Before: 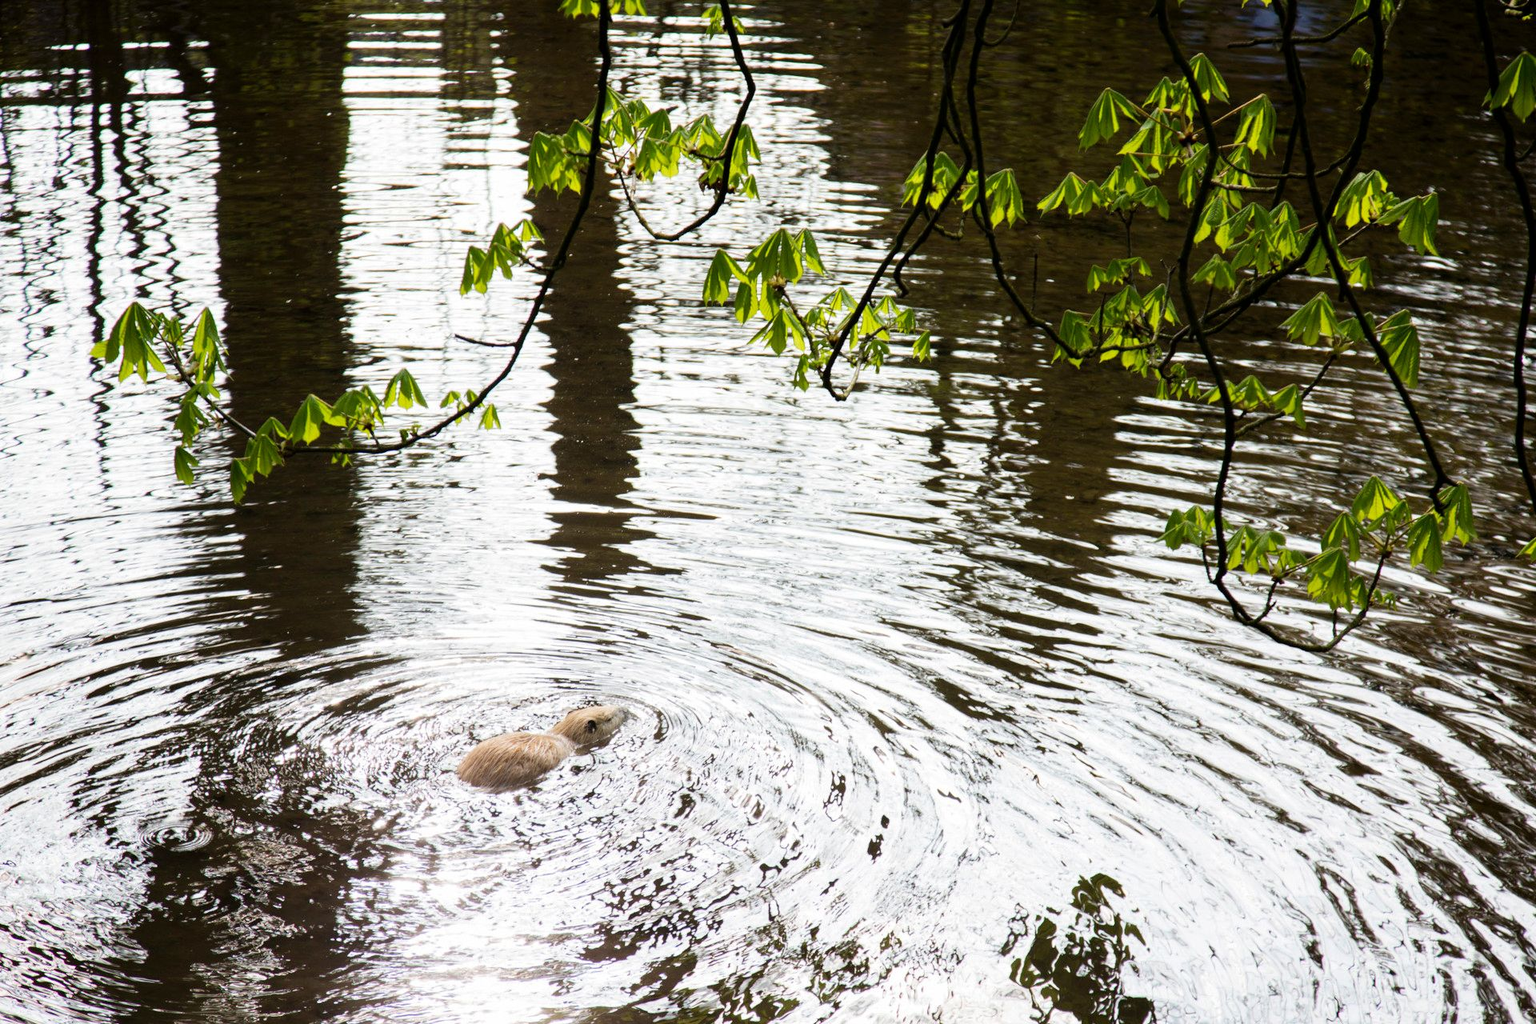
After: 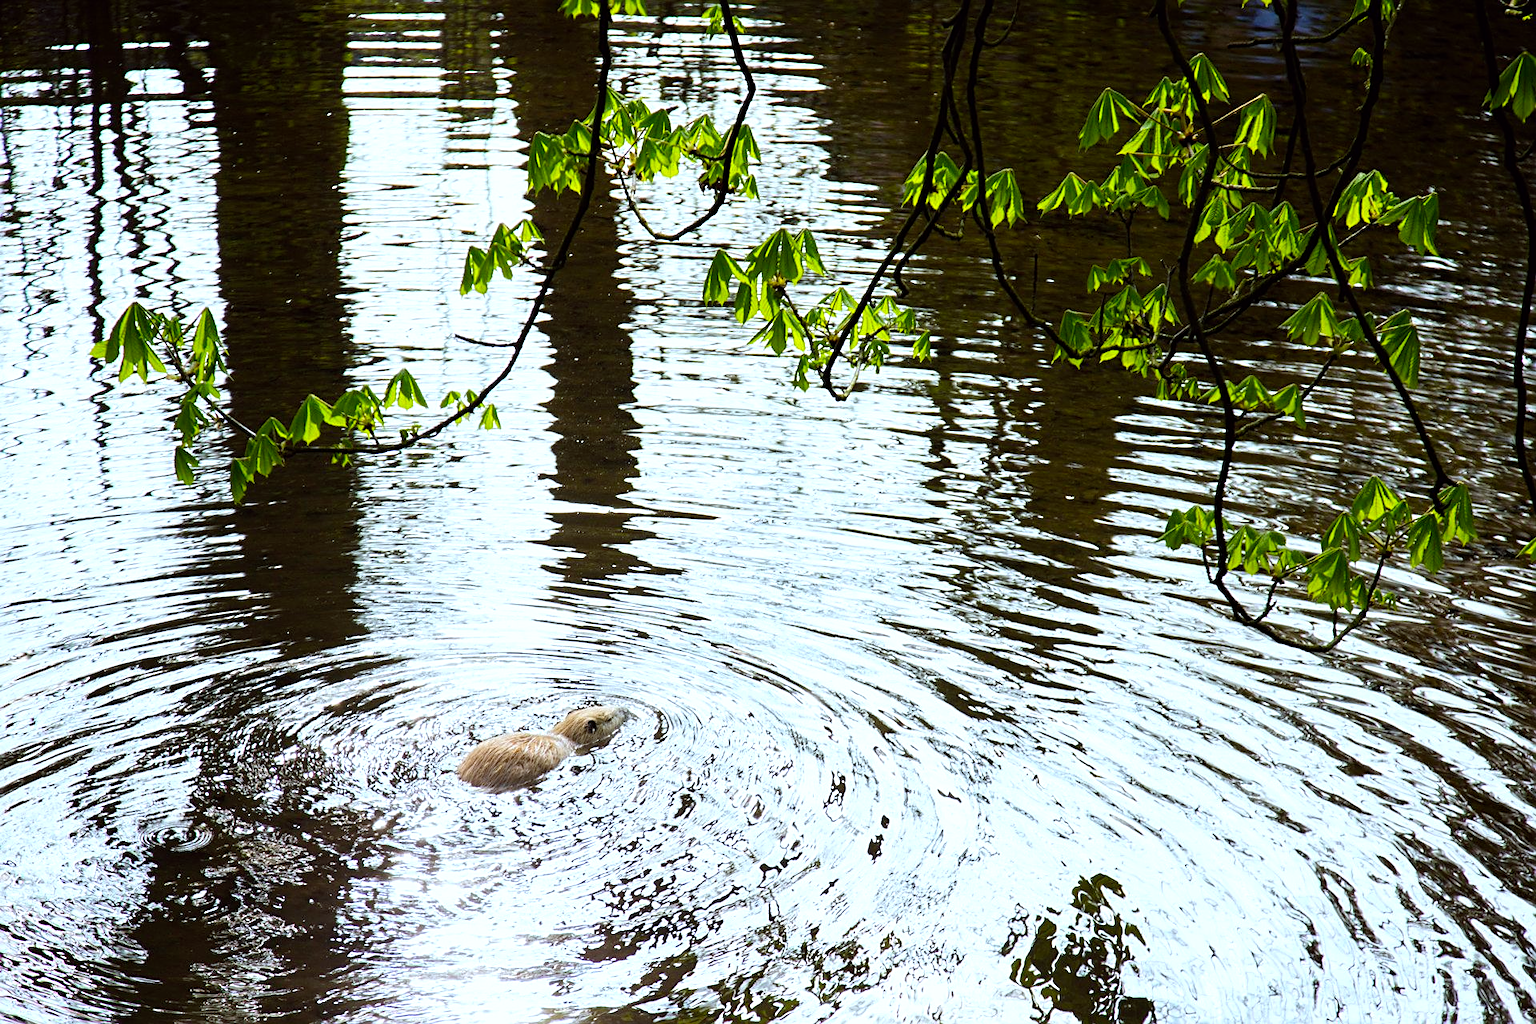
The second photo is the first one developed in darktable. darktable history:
white balance: red 0.925, blue 1.046
sharpen: on, module defaults
color balance: lift [1, 1.001, 0.999, 1.001], gamma [1, 1.004, 1.007, 0.993], gain [1, 0.991, 0.987, 1.013], contrast 10%, output saturation 120%
